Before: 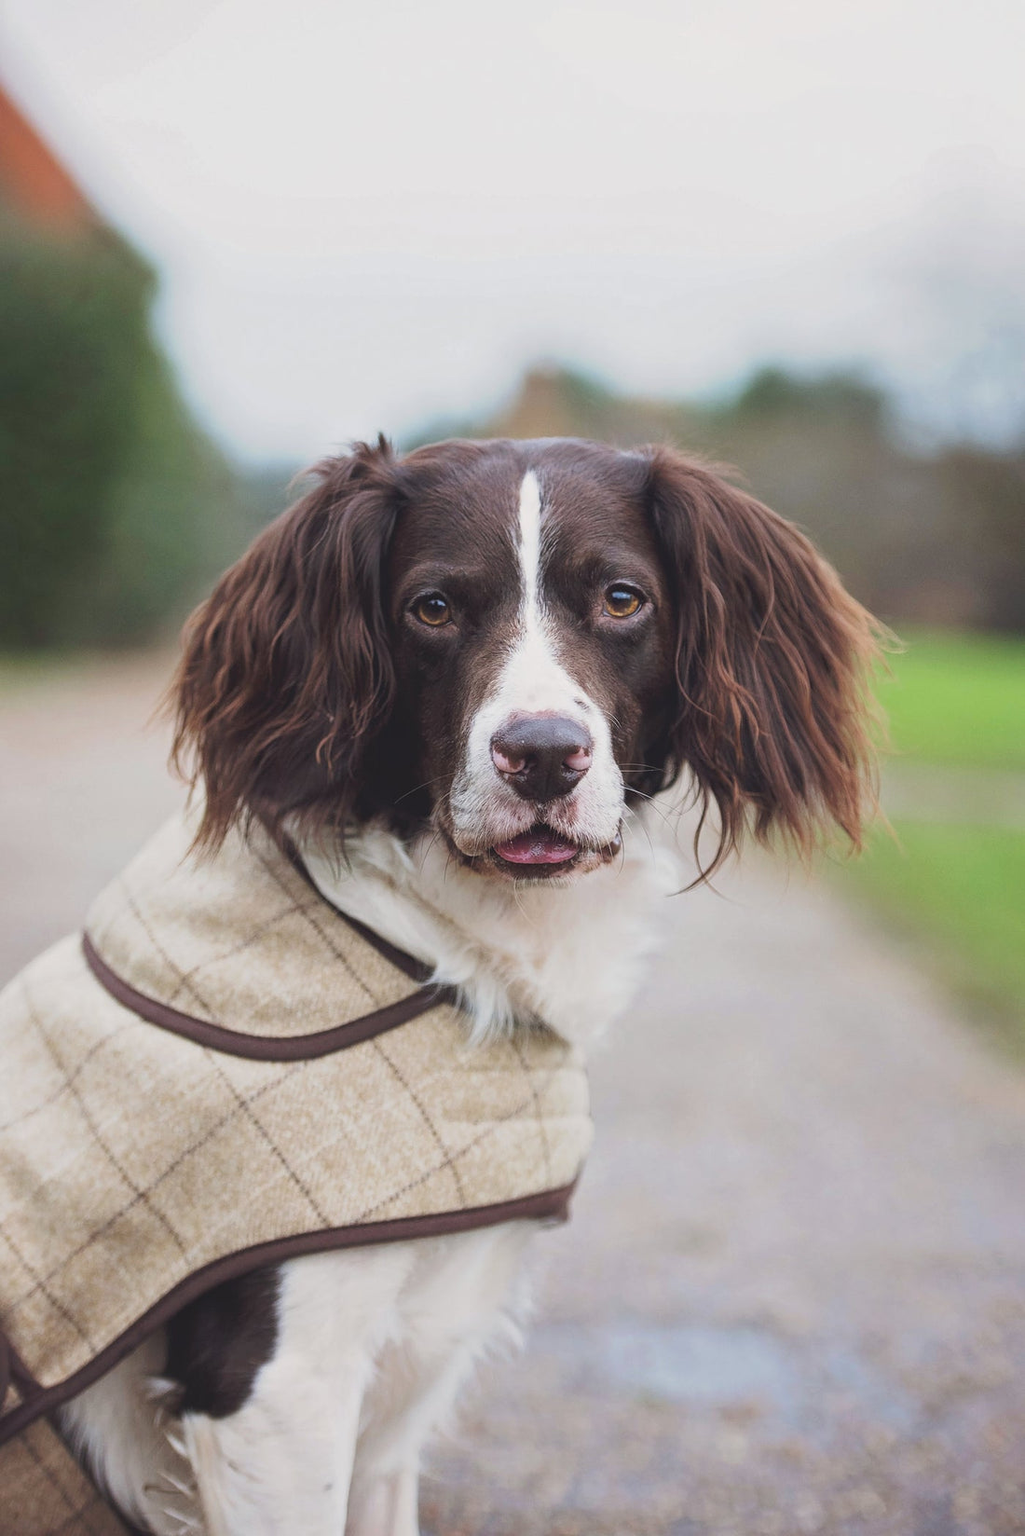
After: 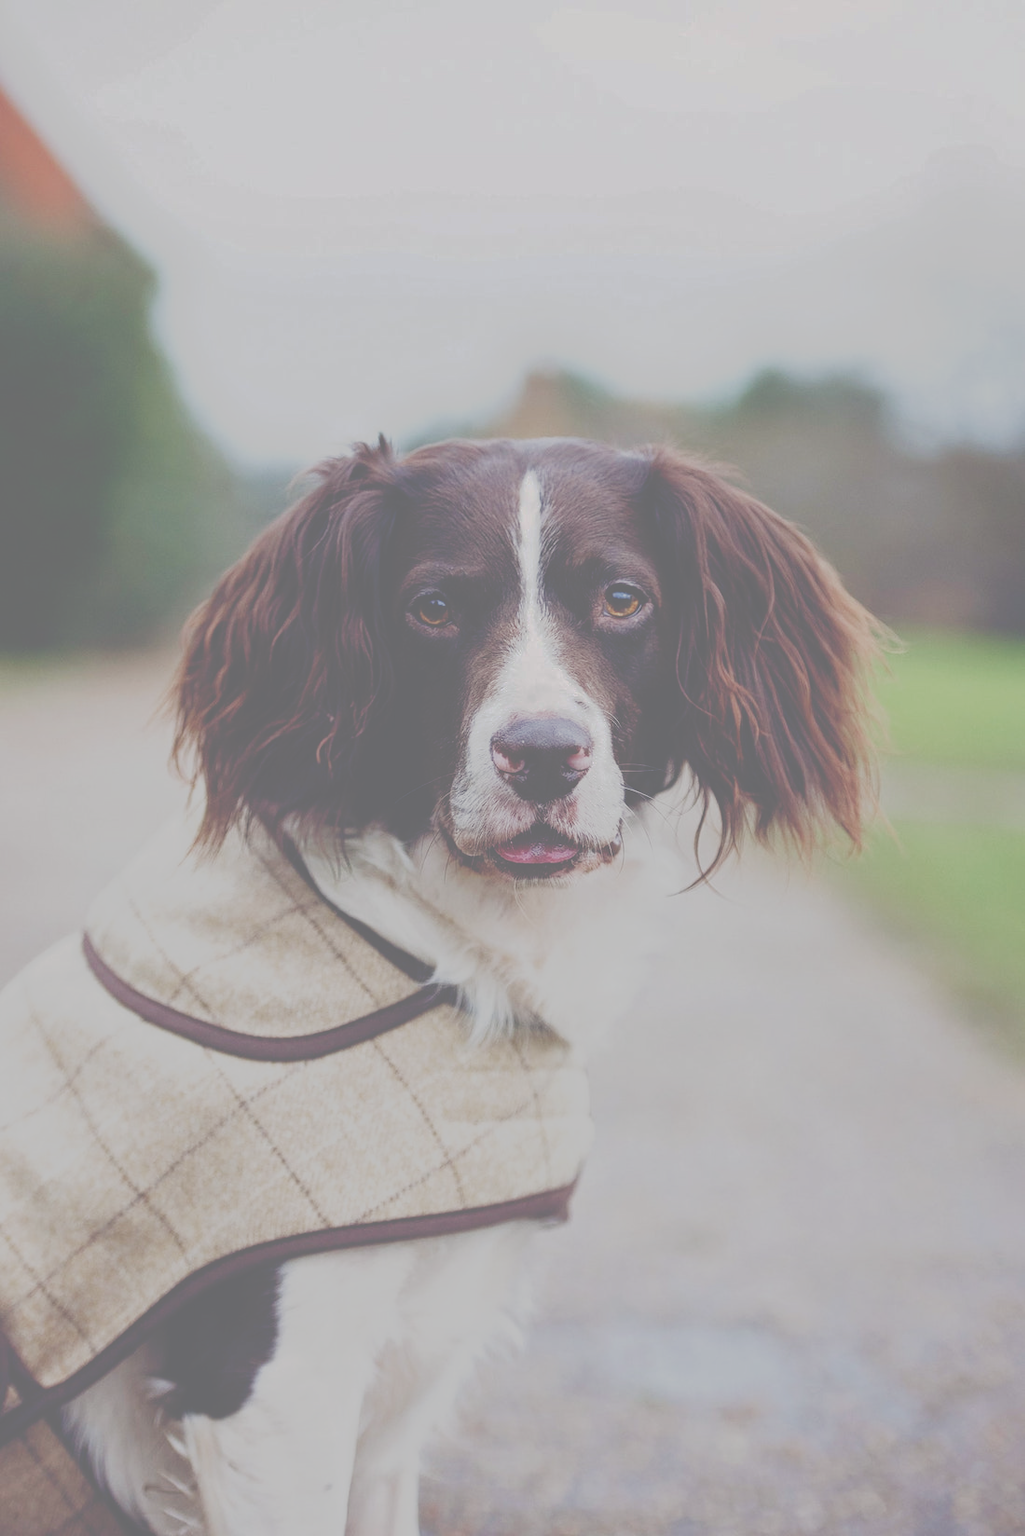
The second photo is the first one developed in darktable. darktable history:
tone curve: curves: ch0 [(0, 0) (0.003, 0.43) (0.011, 0.433) (0.025, 0.434) (0.044, 0.436) (0.069, 0.439) (0.1, 0.442) (0.136, 0.446) (0.177, 0.449) (0.224, 0.454) (0.277, 0.462) (0.335, 0.488) (0.399, 0.524) (0.468, 0.566) (0.543, 0.615) (0.623, 0.666) (0.709, 0.718) (0.801, 0.761) (0.898, 0.801) (1, 1)], preserve colors none
color balance rgb: shadows lift › chroma 2.971%, shadows lift › hue 278.13°, global offset › chroma 0.135%, global offset › hue 253.4°, perceptual saturation grading › global saturation 20%, perceptual saturation grading › highlights -50.204%, perceptual saturation grading › shadows 30.046%, global vibrance 20%
